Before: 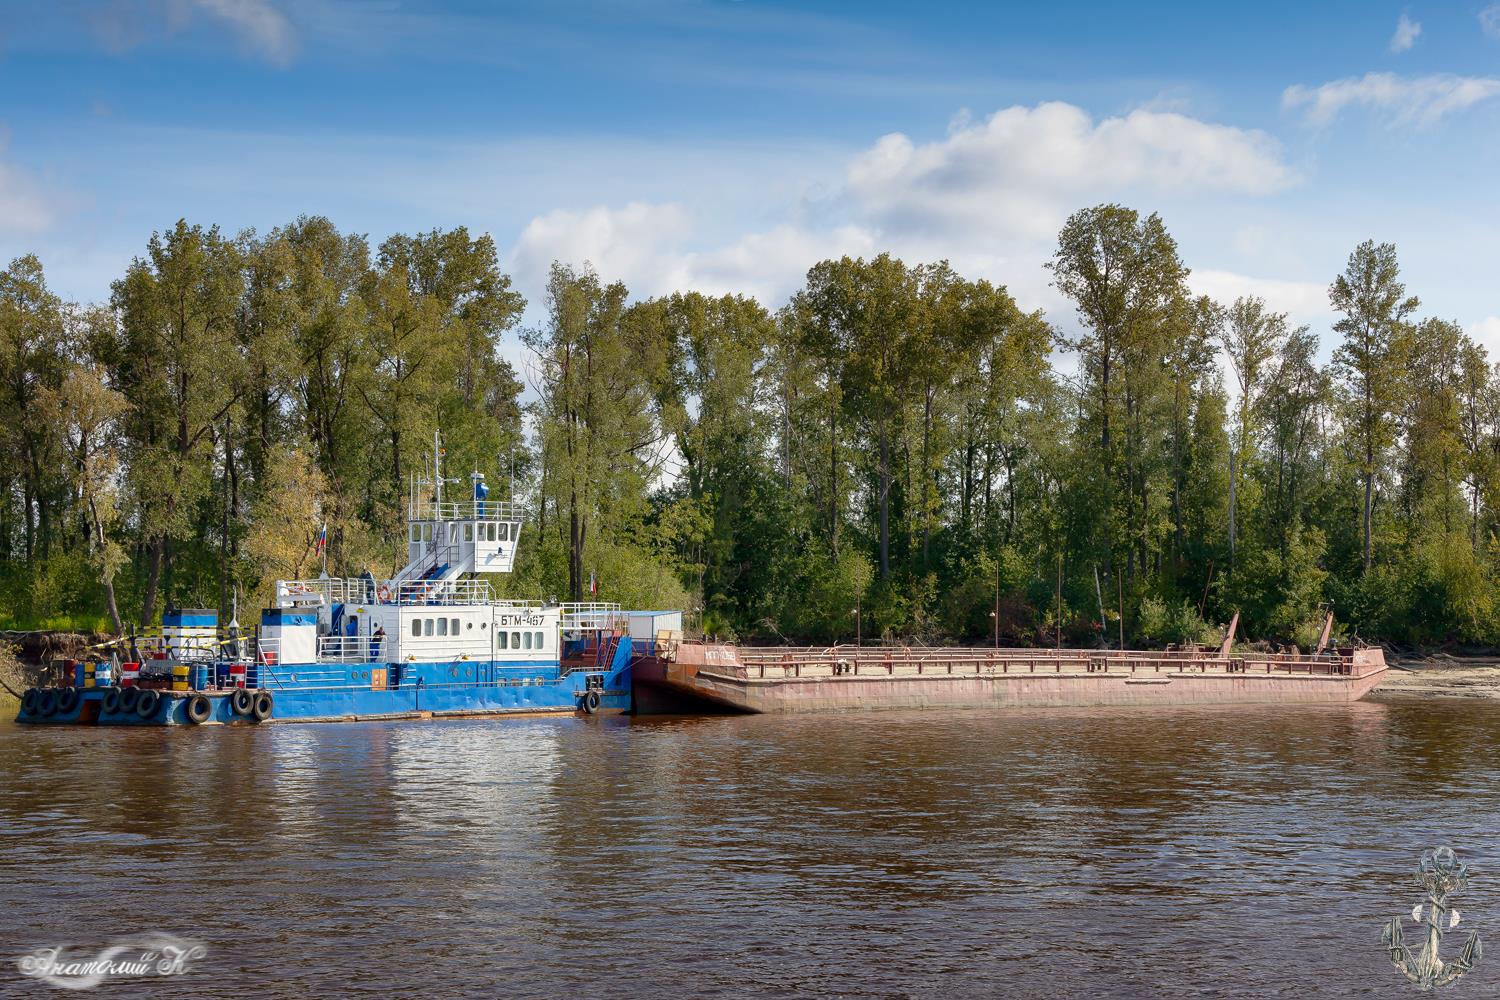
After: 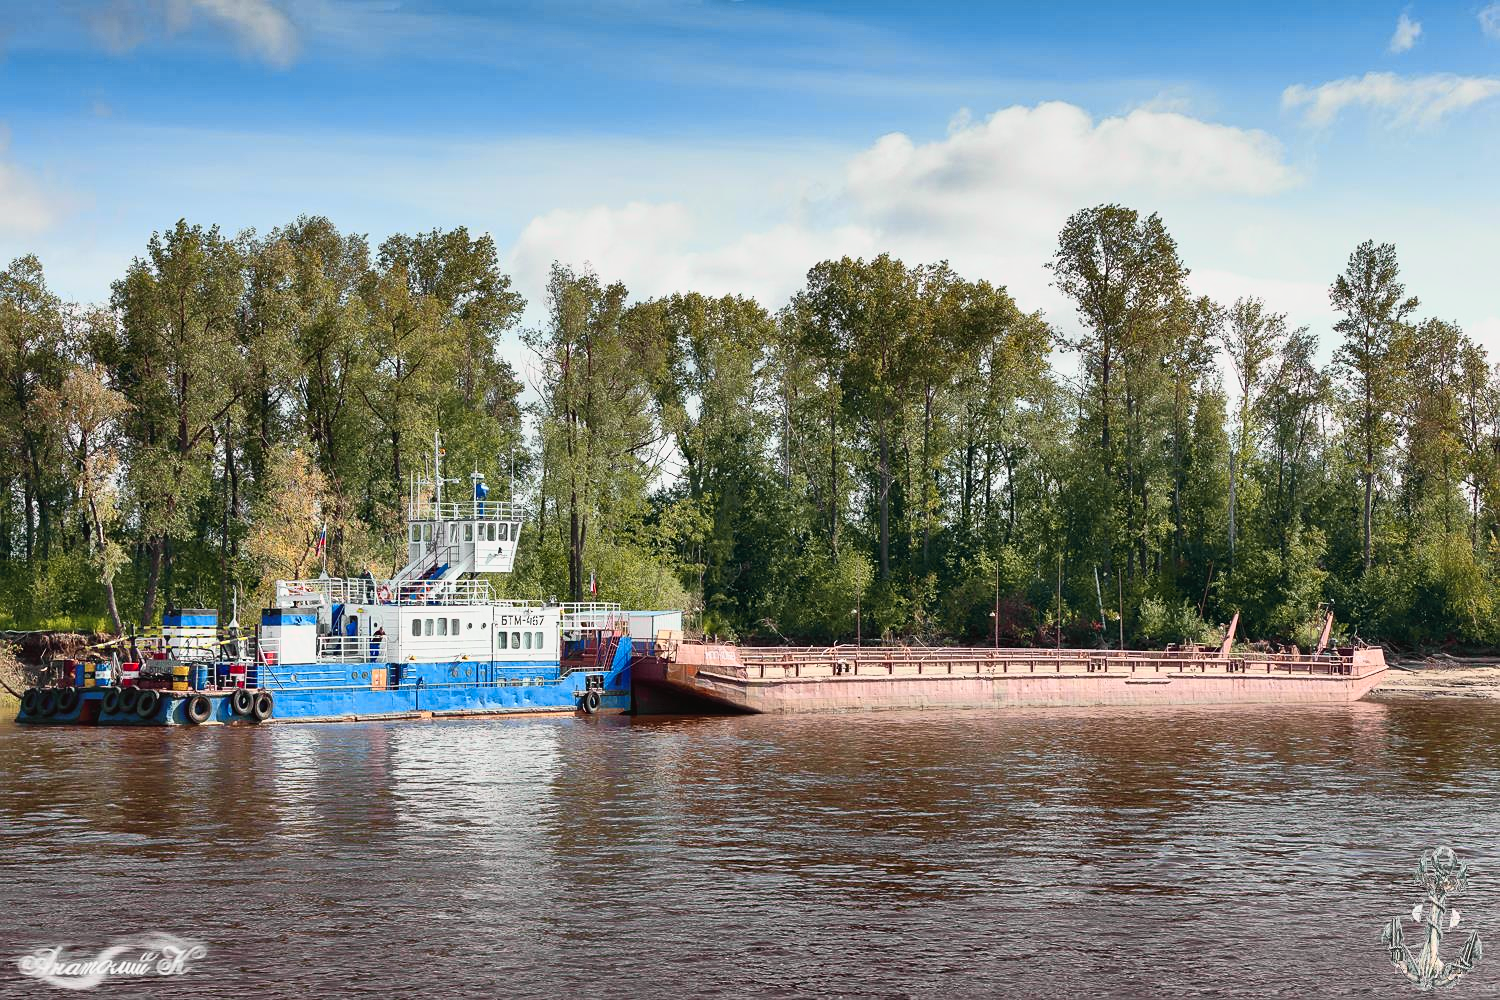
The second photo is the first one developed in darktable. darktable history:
shadows and highlights: soften with gaussian
sharpen: radius 1.272, amount 0.305, threshold 0
tone curve: curves: ch0 [(0, 0.026) (0.172, 0.194) (0.398, 0.437) (0.469, 0.544) (0.612, 0.741) (0.845, 0.926) (1, 0.968)]; ch1 [(0, 0) (0.437, 0.453) (0.472, 0.467) (0.502, 0.502) (0.531, 0.546) (0.574, 0.583) (0.617, 0.64) (0.699, 0.749) (0.859, 0.919) (1, 1)]; ch2 [(0, 0) (0.33, 0.301) (0.421, 0.443) (0.476, 0.502) (0.511, 0.504) (0.553, 0.553) (0.595, 0.586) (0.664, 0.664) (1, 1)], color space Lab, independent channels, preserve colors none
